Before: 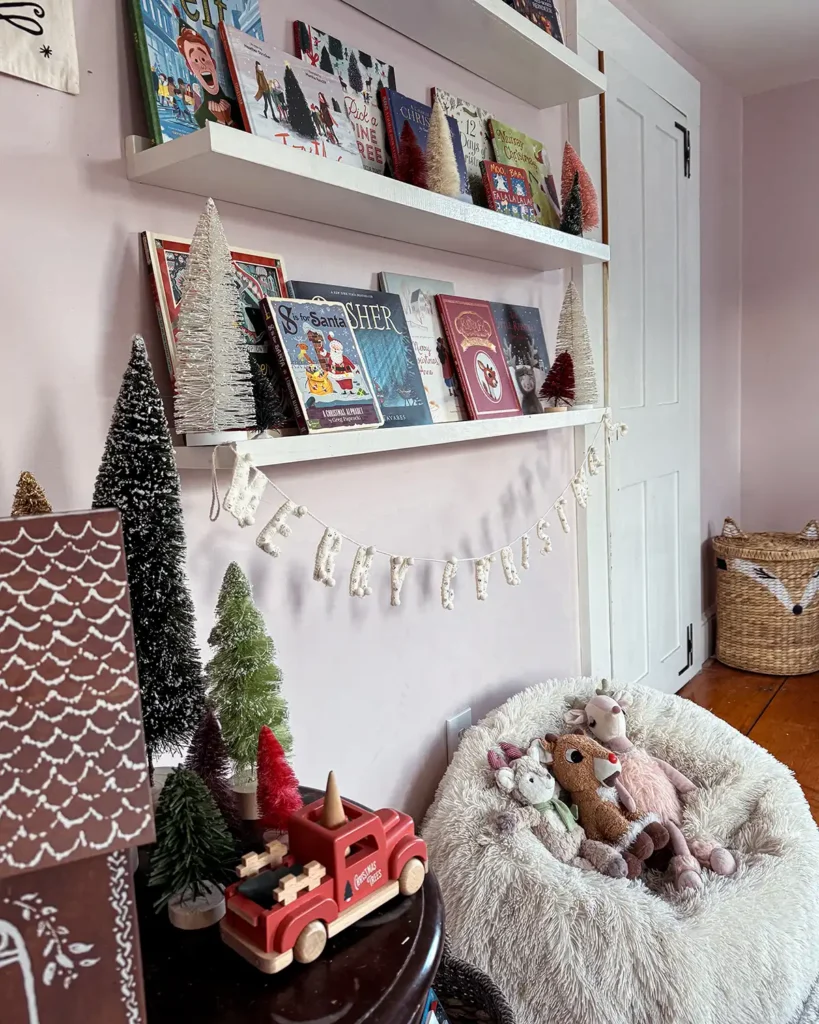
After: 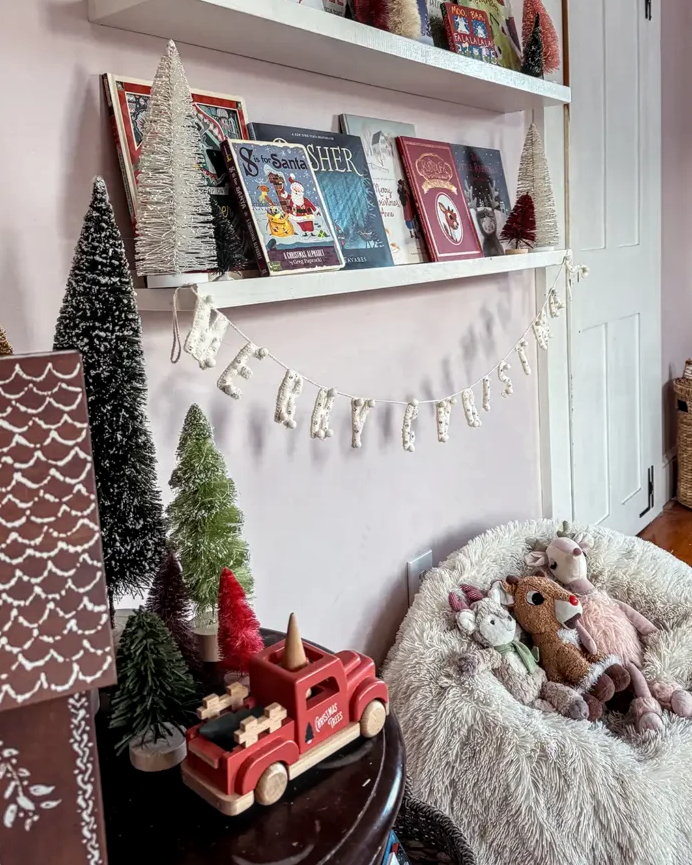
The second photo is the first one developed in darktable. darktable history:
local contrast: on, module defaults
crop and rotate: left 4.817%, top 15.44%, right 10.66%
